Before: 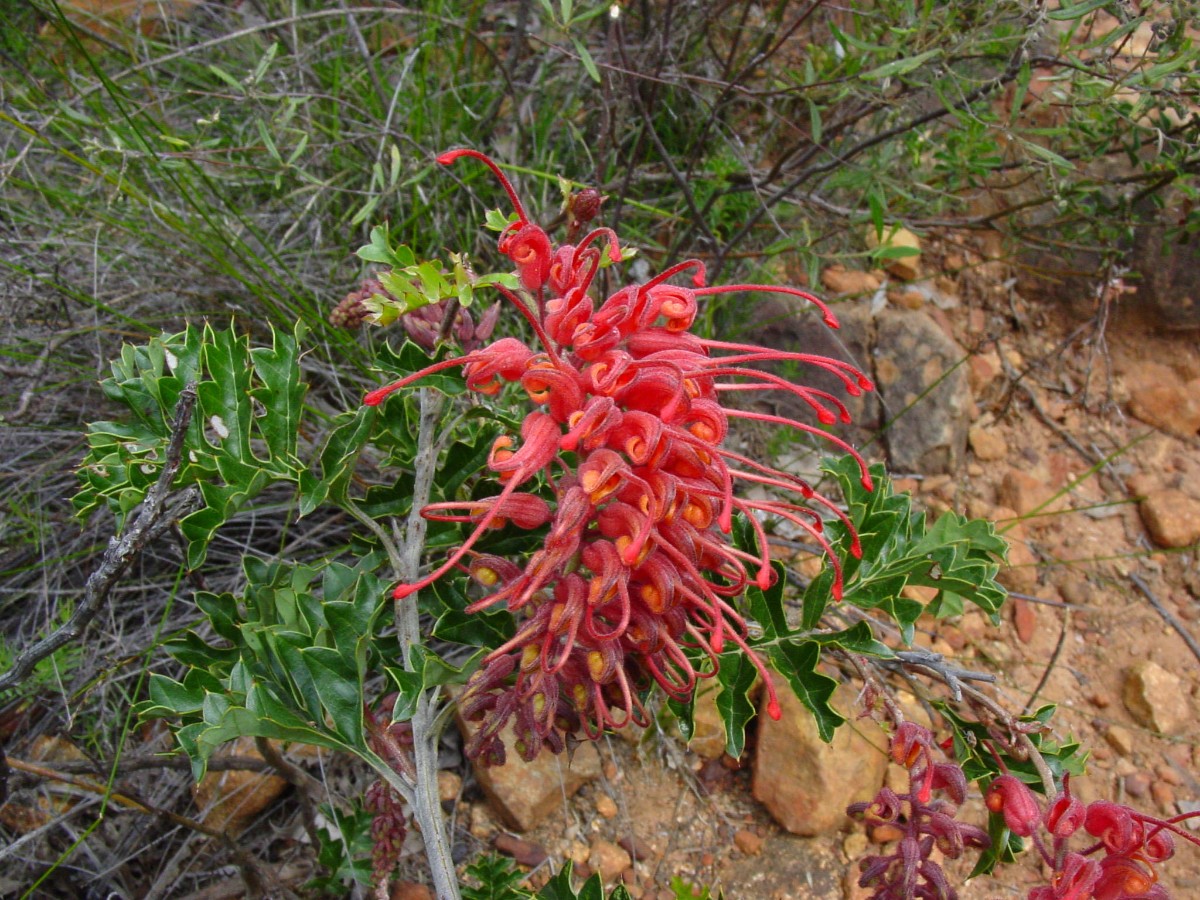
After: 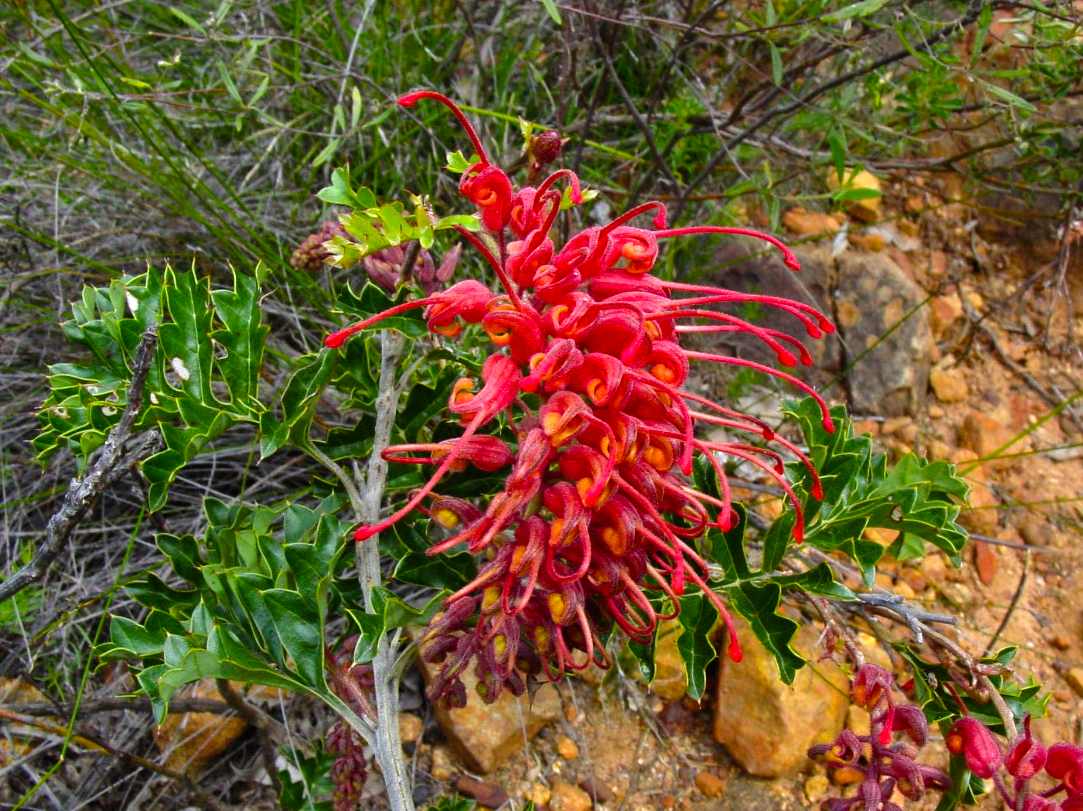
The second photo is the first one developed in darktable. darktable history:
crop: left 3.31%, top 6.49%, right 6.424%, bottom 3.305%
shadows and highlights: low approximation 0.01, soften with gaussian
color balance rgb: power › luminance -14.771%, perceptual saturation grading › global saturation 39.724%, perceptual brilliance grading › global brilliance 17.83%
